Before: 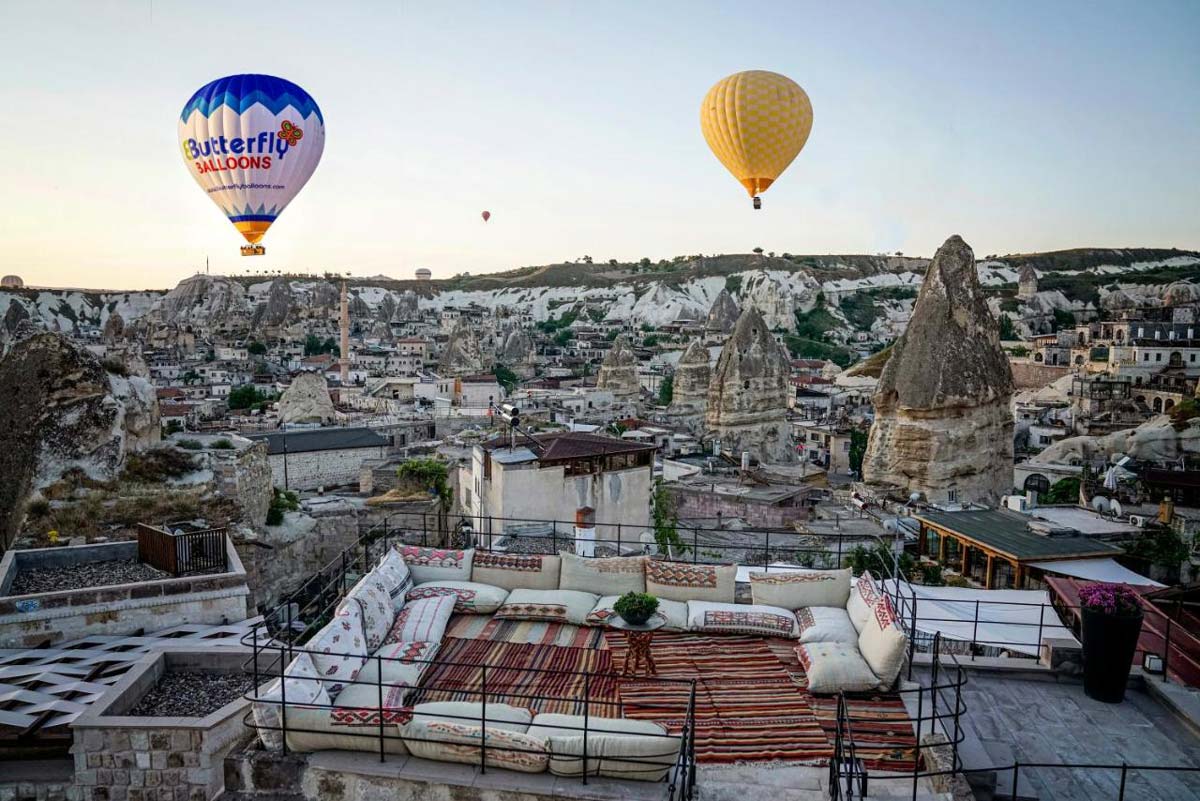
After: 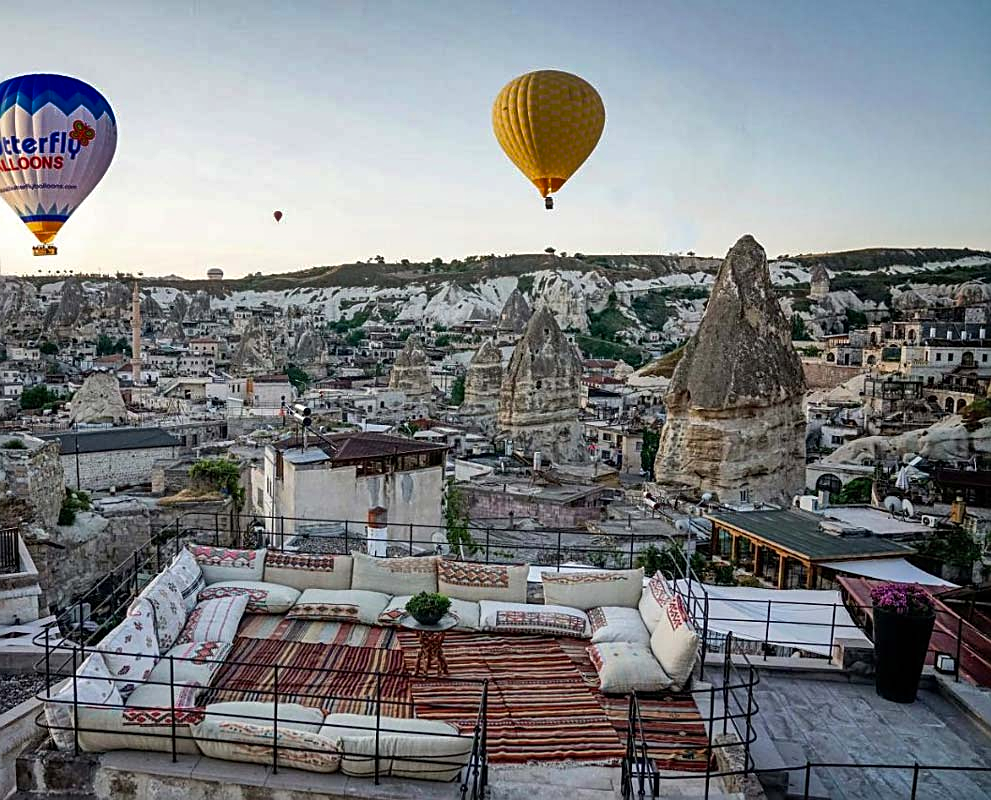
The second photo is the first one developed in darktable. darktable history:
shadows and highlights: radius 106.92, shadows 44.67, highlights -66.71, low approximation 0.01, soften with gaussian
sharpen: amount 0.495
crop: left 17.38%, bottom 0.03%
